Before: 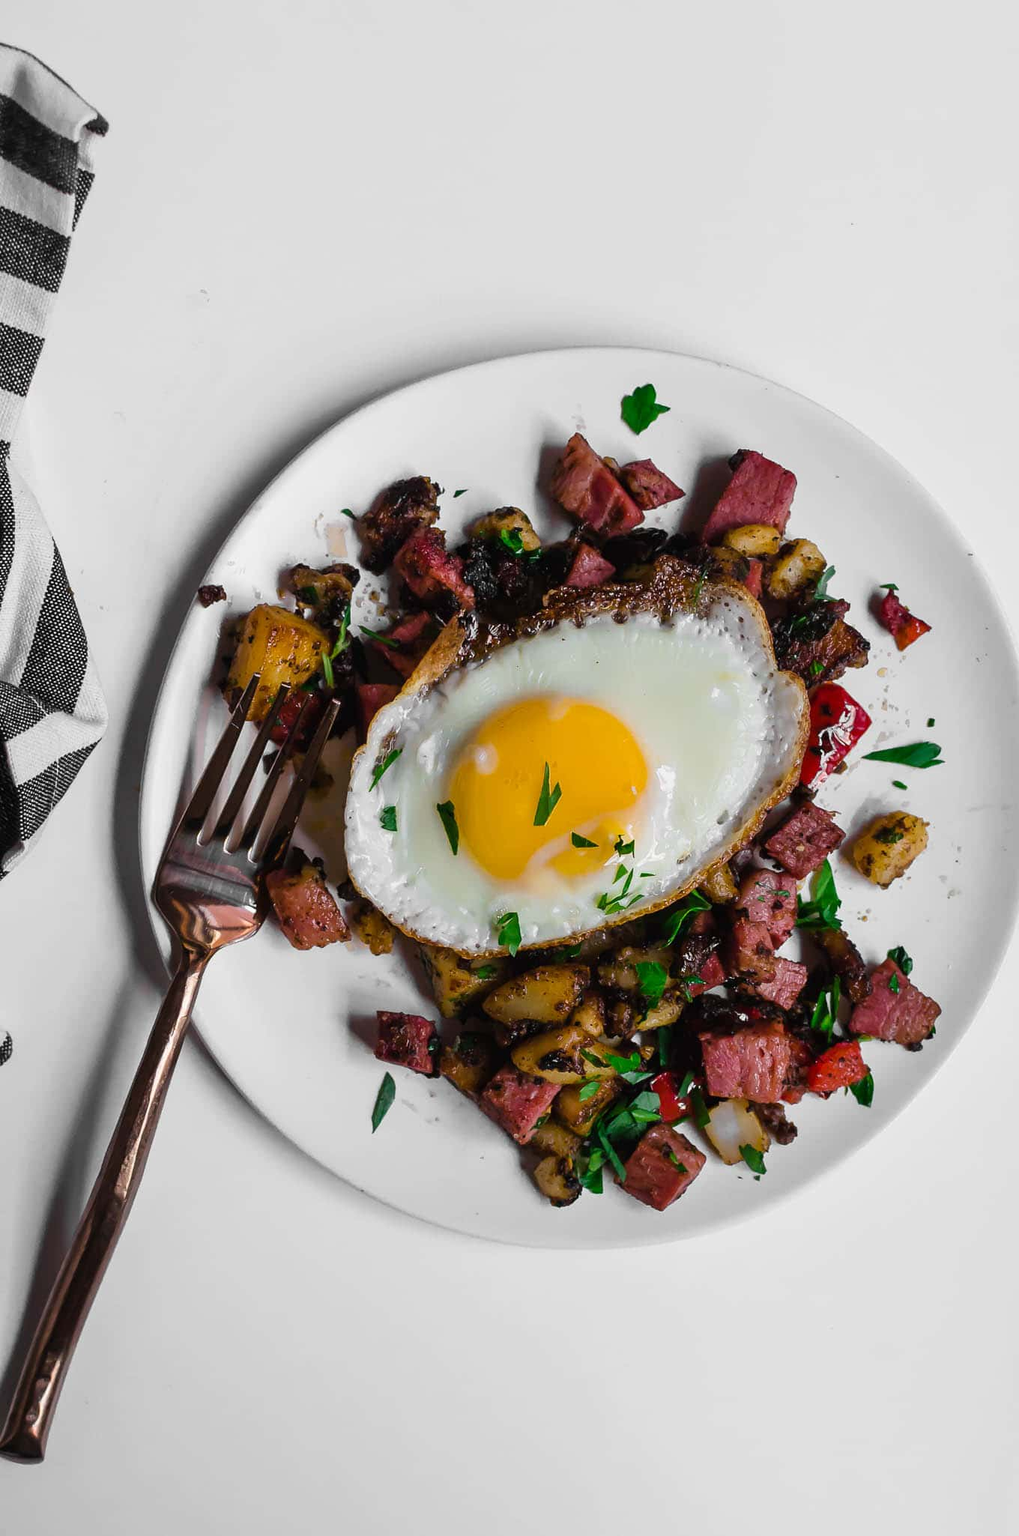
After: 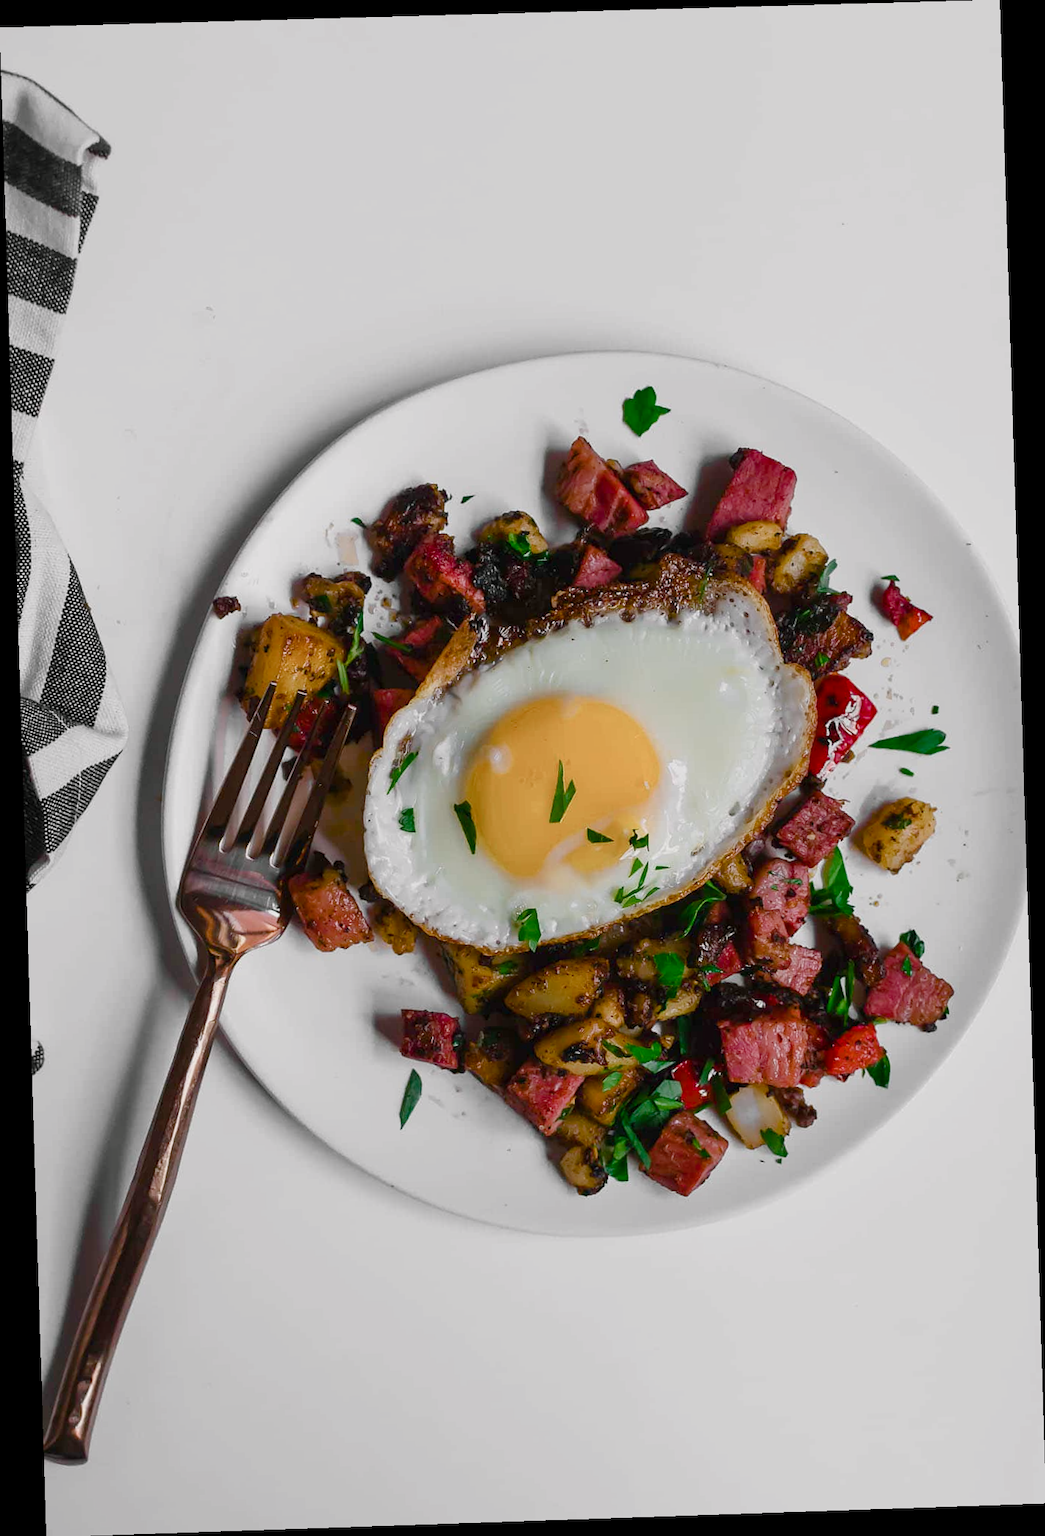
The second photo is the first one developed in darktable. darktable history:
color balance rgb: shadows lift › chroma 1%, shadows lift › hue 113°, highlights gain › chroma 0.2%, highlights gain › hue 333°, perceptual saturation grading › global saturation 20%, perceptual saturation grading › highlights -50%, perceptual saturation grading › shadows 25%, contrast -10%
color zones: curves: ch0 [(0.25, 0.5) (0.428, 0.473) (0.75, 0.5)]; ch1 [(0.243, 0.479) (0.398, 0.452) (0.75, 0.5)]
rotate and perspective: rotation -1.77°, lens shift (horizontal) 0.004, automatic cropping off
